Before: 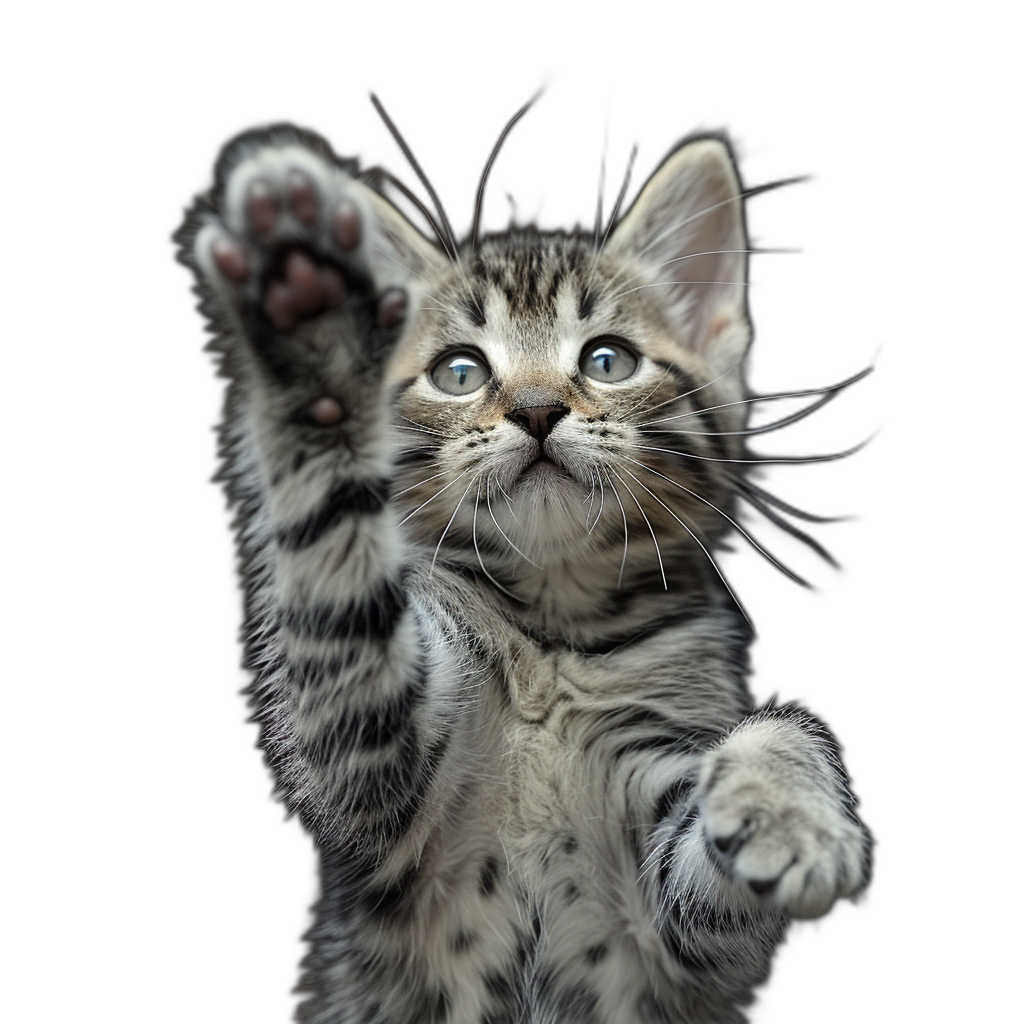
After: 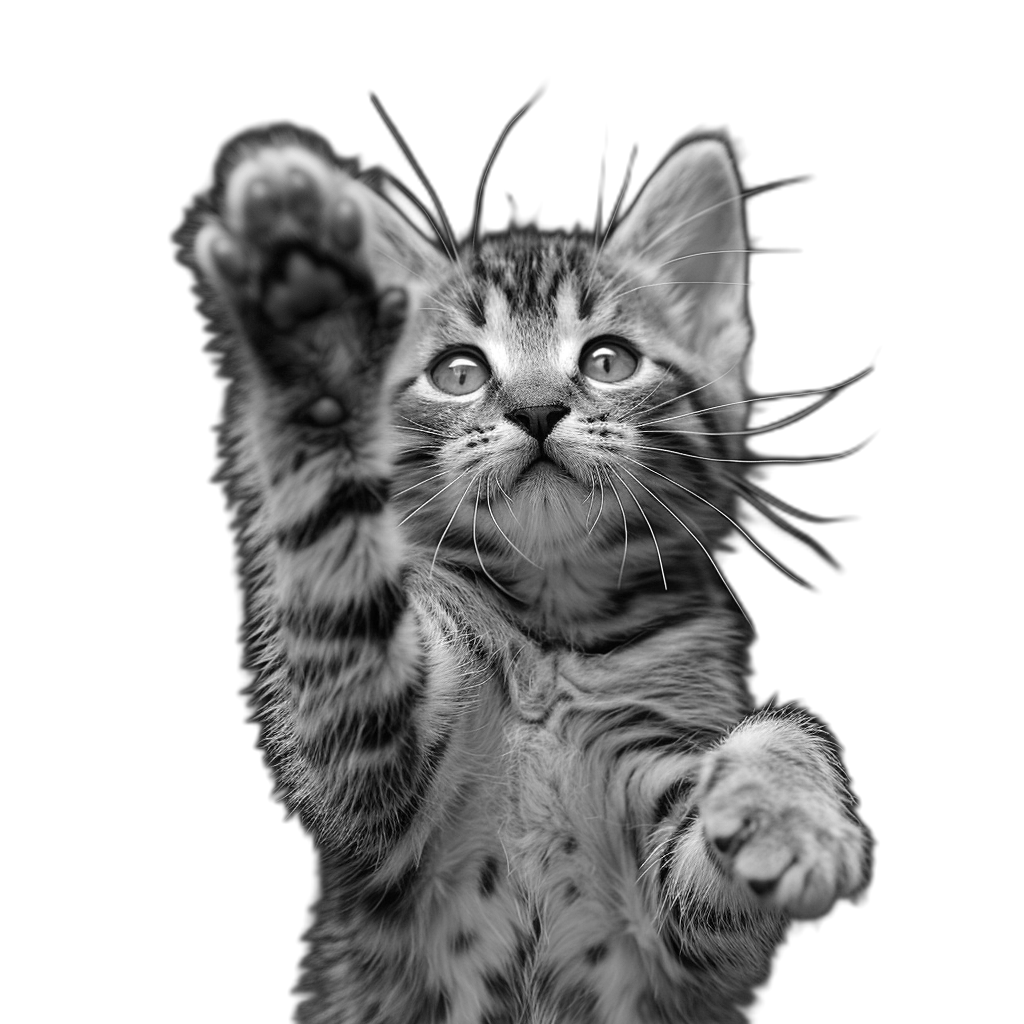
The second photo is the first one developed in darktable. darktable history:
exposure: exposure 0.197 EV, compensate highlight preservation false
color calibration: output gray [0.22, 0.42, 0.37, 0], gray › normalize channels true, illuminant same as pipeline (D50), adaptation XYZ, x 0.346, y 0.359, gamut compression 0
